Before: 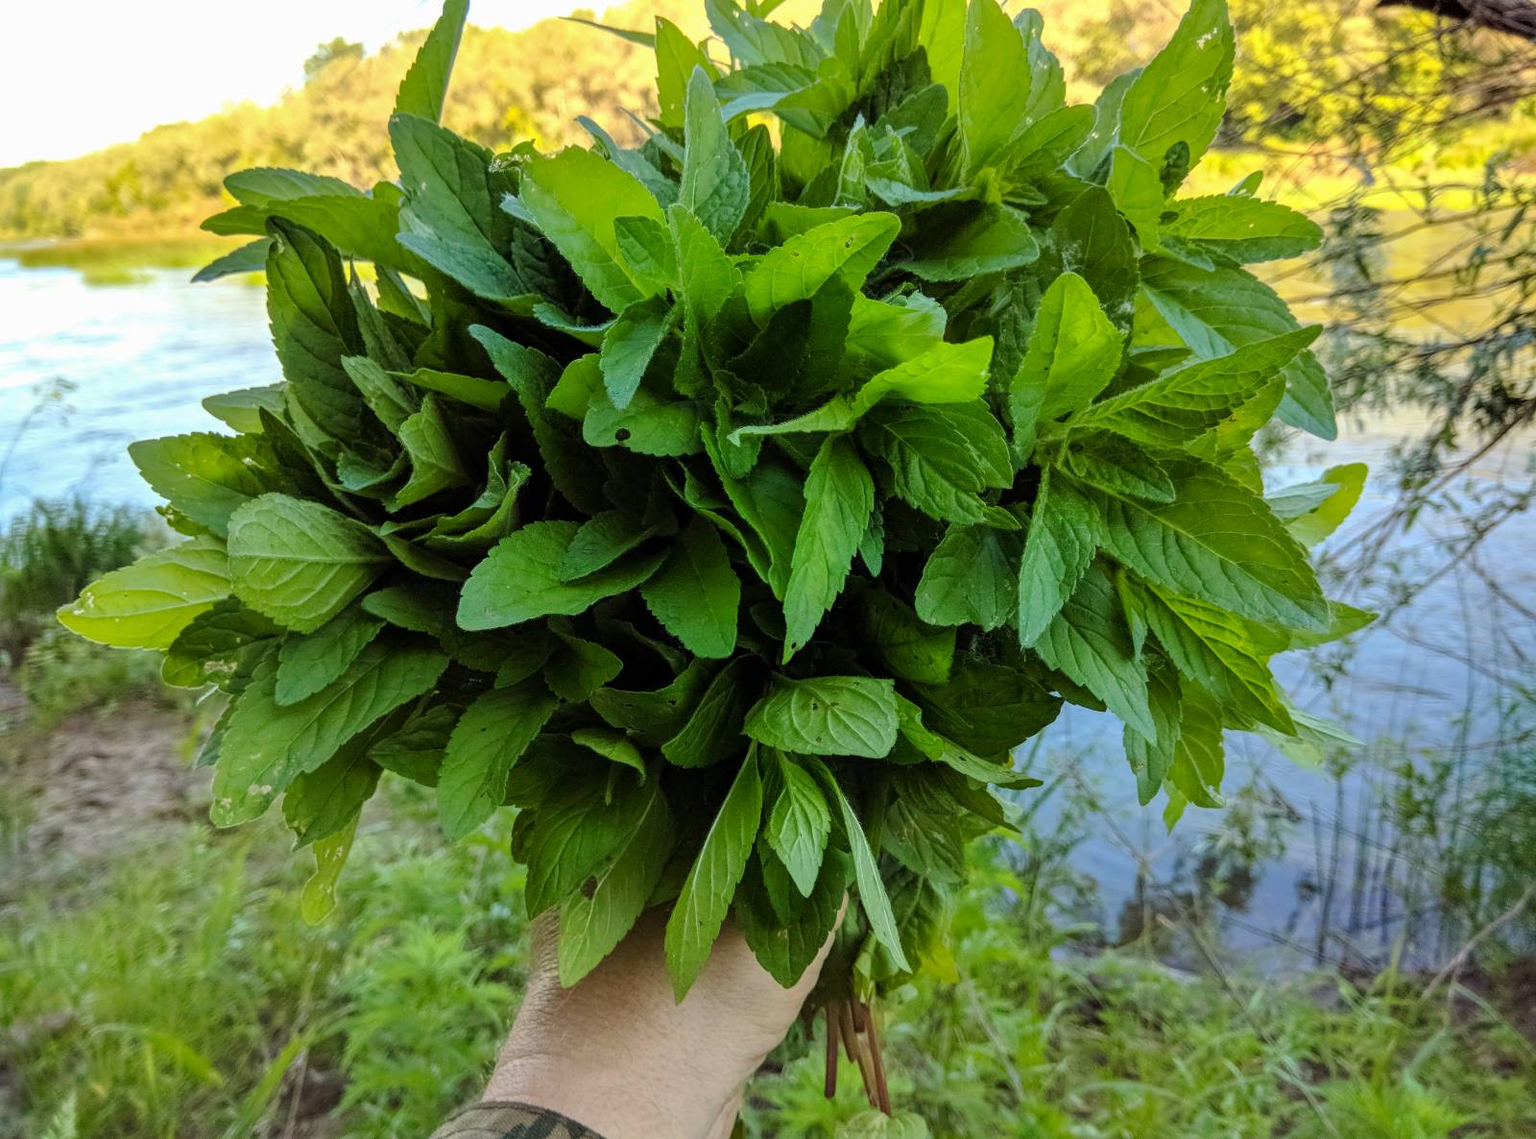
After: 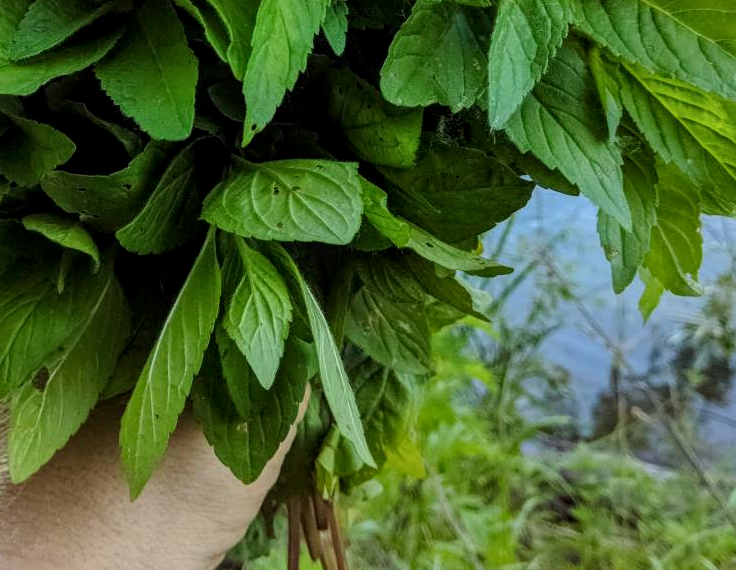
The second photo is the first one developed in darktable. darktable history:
crop: left 35.84%, top 45.991%, right 18.105%, bottom 5.927%
local contrast: on, module defaults
